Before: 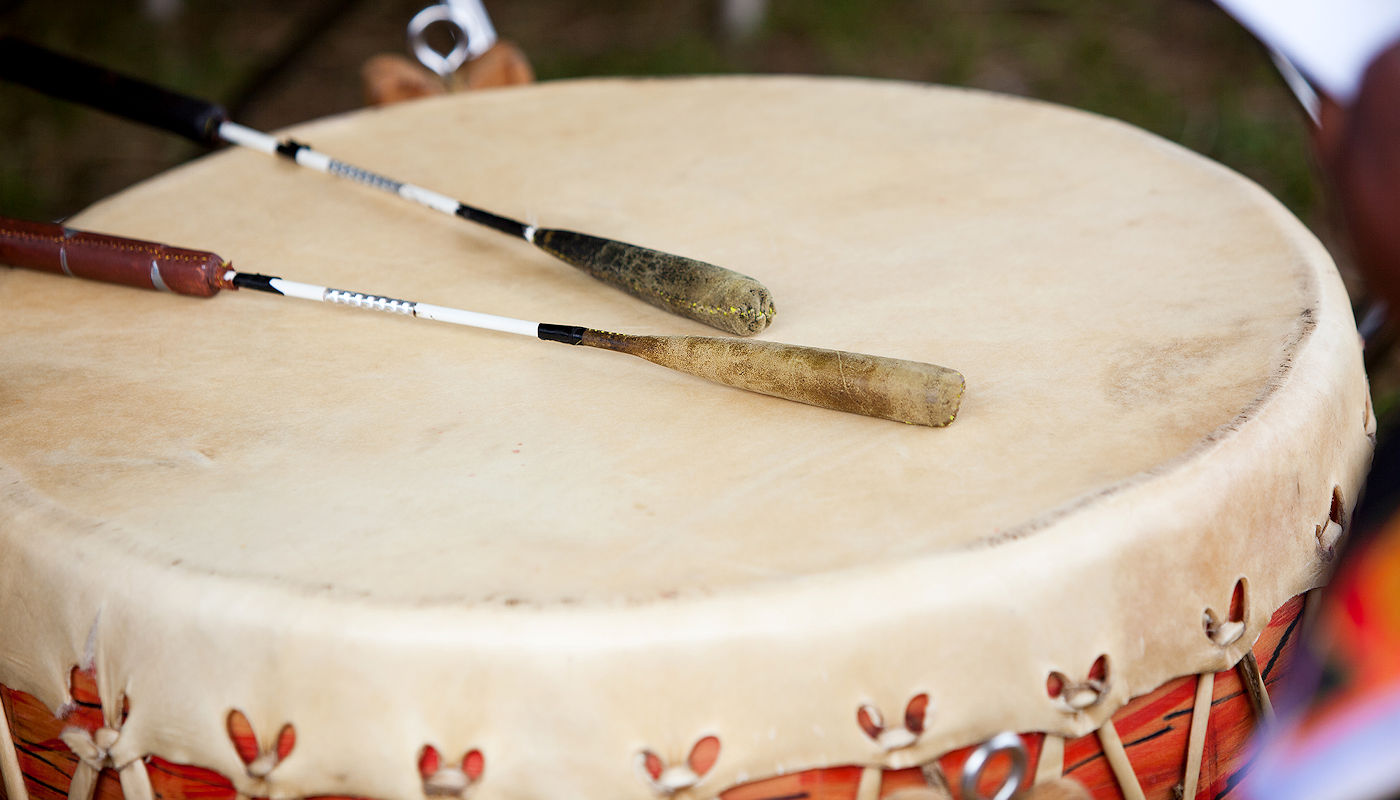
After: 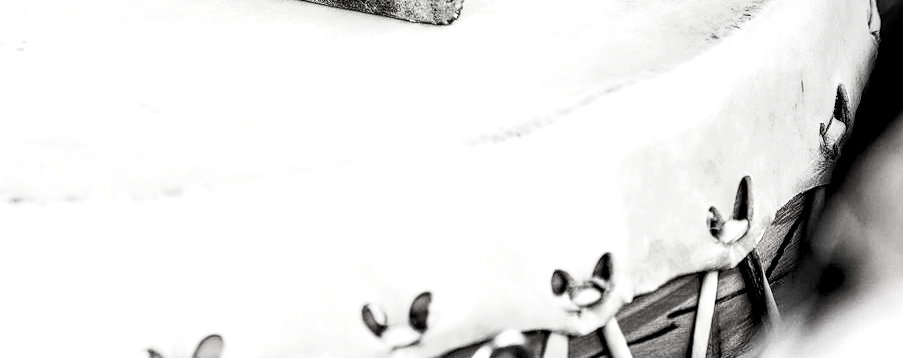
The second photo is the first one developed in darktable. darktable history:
crop and rotate: left 35.495%, top 50.303%, bottom 4.942%
local contrast: highlights 17%, detail 188%
color zones: curves: ch0 [(0, 0.5) (0.125, 0.4) (0.25, 0.5) (0.375, 0.4) (0.5, 0.4) (0.625, 0.35) (0.75, 0.35) (0.875, 0.5)]; ch1 [(0, 0.35) (0.125, 0.45) (0.25, 0.35) (0.375, 0.35) (0.5, 0.35) (0.625, 0.35) (0.75, 0.45) (0.875, 0.35)]; ch2 [(0, 0.6) (0.125, 0.5) (0.25, 0.5) (0.375, 0.6) (0.5, 0.6) (0.625, 0.5) (0.75, 0.5) (0.875, 0.5)]
contrast brightness saturation: contrast -0.029, brightness -0.602, saturation -0.988
base curve: curves: ch0 [(0, 0) (0.036, 0.037) (0.121, 0.228) (0.46, 0.76) (0.859, 0.983) (1, 1)]
exposure: exposure 0.914 EV, compensate highlight preservation false
